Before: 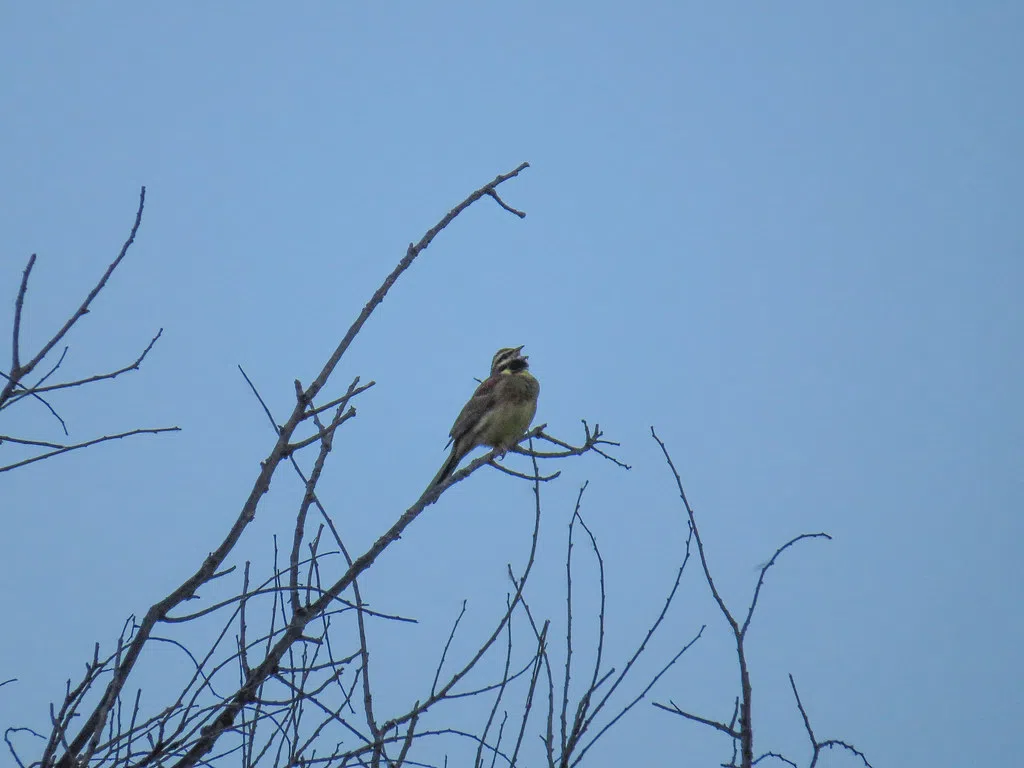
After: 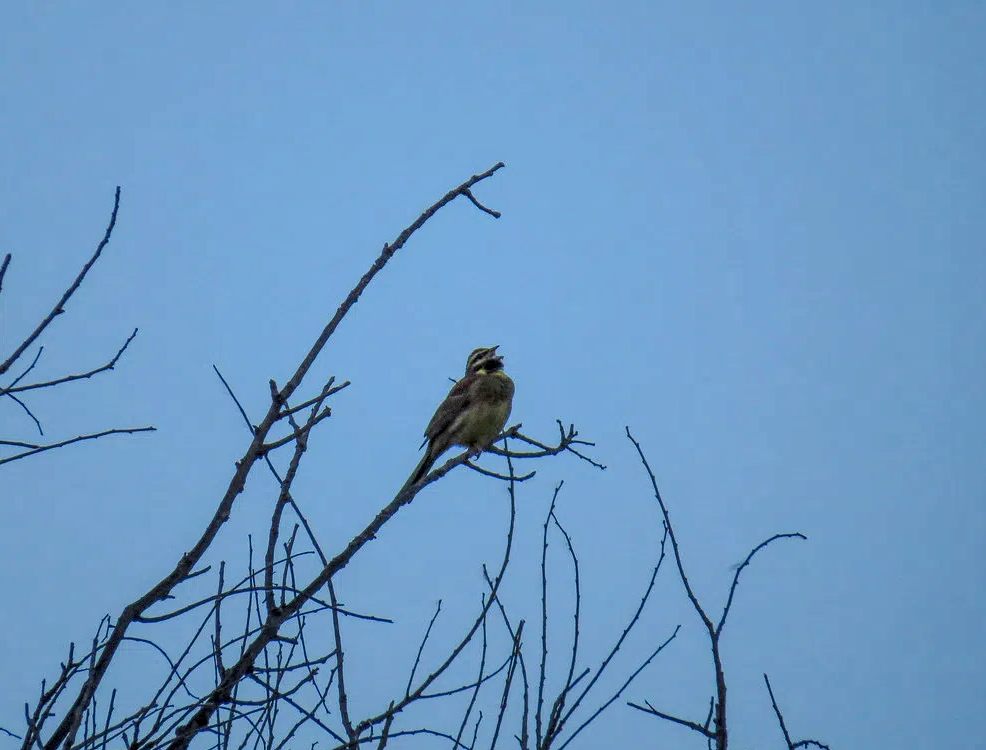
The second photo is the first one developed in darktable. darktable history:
local contrast: on, module defaults
crop and rotate: left 2.536%, right 1.107%, bottom 2.246%
tone curve: curves: ch0 [(0, 0) (0.003, 0.004) (0.011, 0.008) (0.025, 0.012) (0.044, 0.02) (0.069, 0.028) (0.1, 0.034) (0.136, 0.059) (0.177, 0.1) (0.224, 0.151) (0.277, 0.203) (0.335, 0.266) (0.399, 0.344) (0.468, 0.414) (0.543, 0.507) (0.623, 0.602) (0.709, 0.704) (0.801, 0.804) (0.898, 0.927) (1, 1)], preserve colors none
